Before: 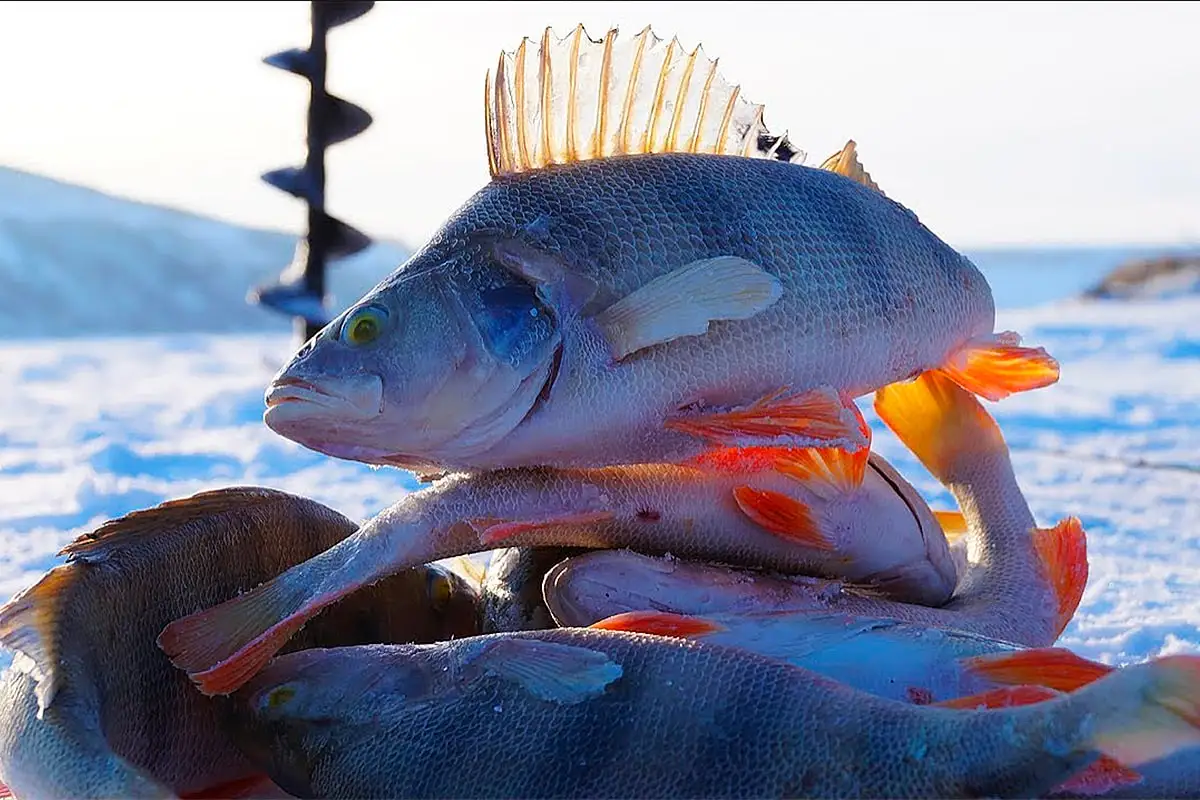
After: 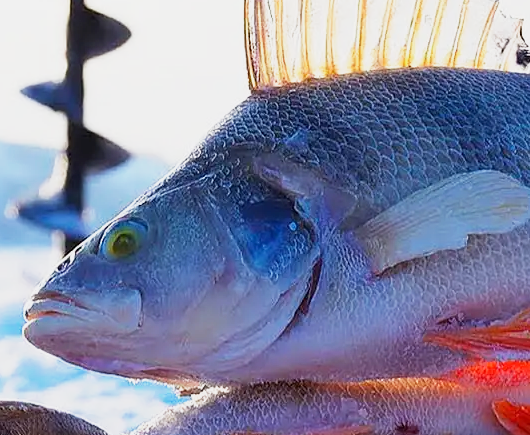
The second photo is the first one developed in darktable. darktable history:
base curve: curves: ch0 [(0, 0) (0.088, 0.125) (0.176, 0.251) (0.354, 0.501) (0.613, 0.749) (1, 0.877)], preserve colors none
crop: left 20.11%, top 10.786%, right 35.71%, bottom 34.827%
